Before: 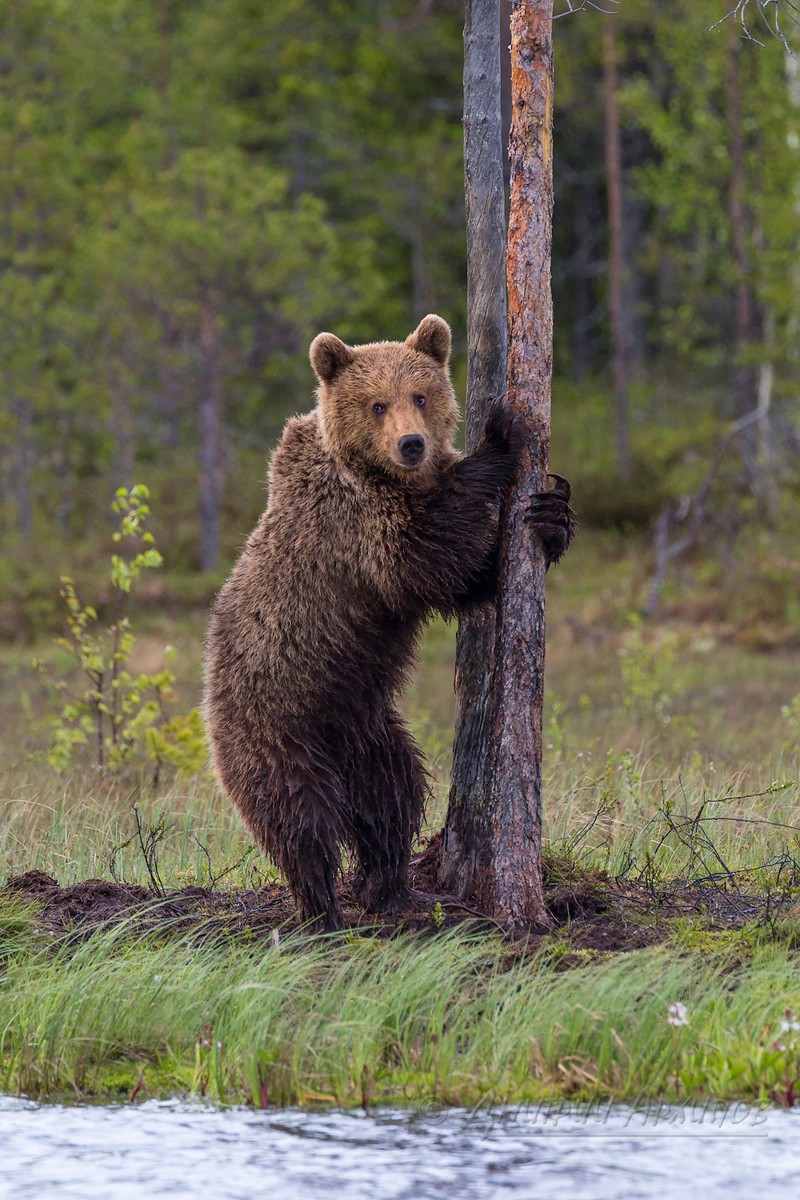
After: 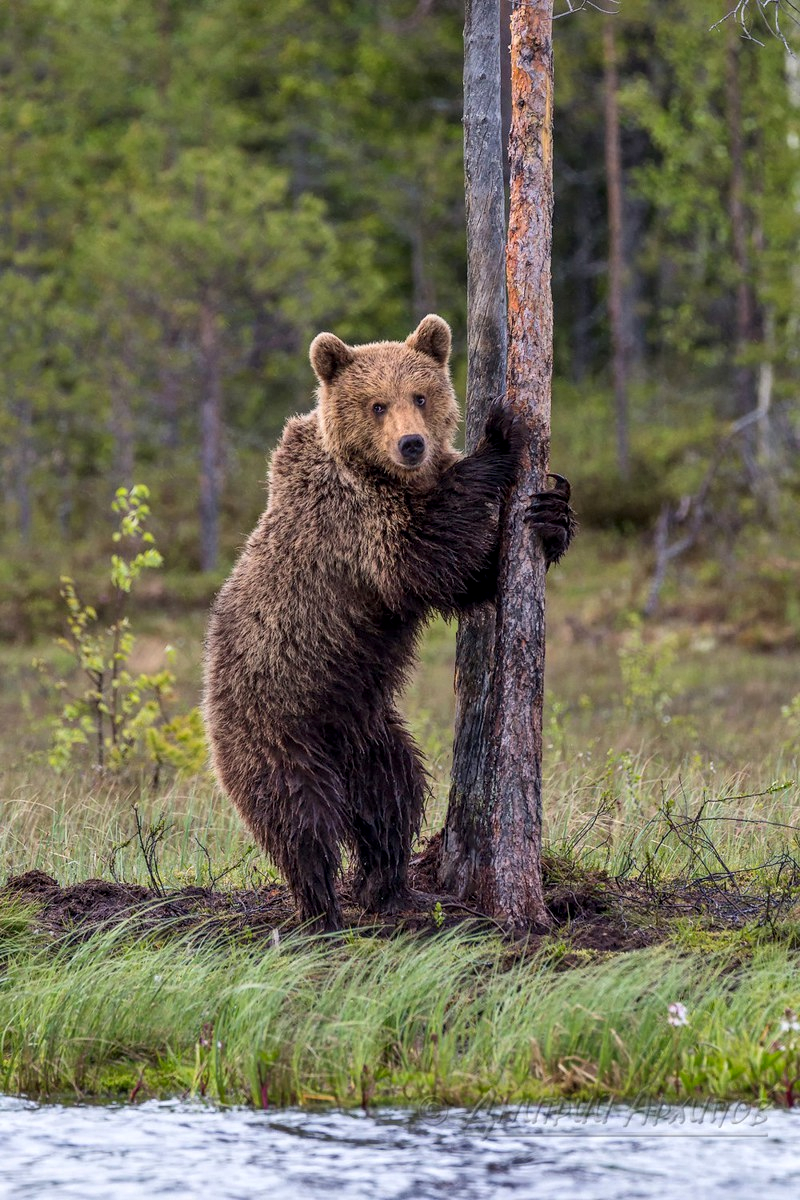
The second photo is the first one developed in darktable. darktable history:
contrast brightness saturation: contrast 0.097, brightness 0.023, saturation 0.019
local contrast: on, module defaults
shadows and highlights: soften with gaussian
